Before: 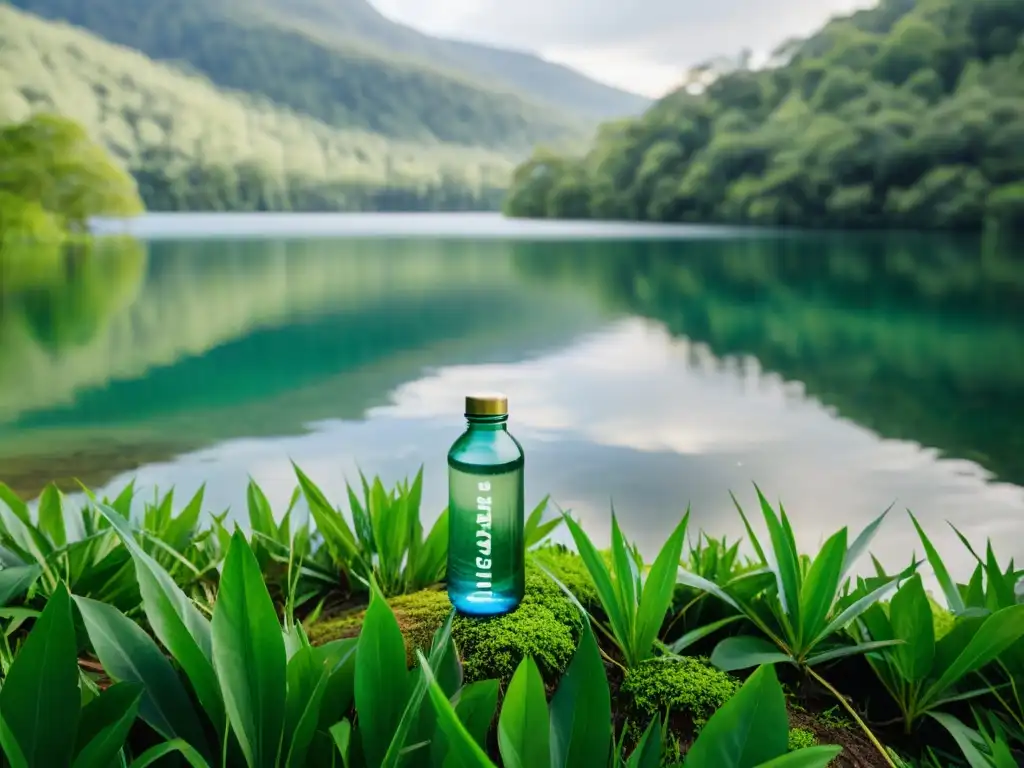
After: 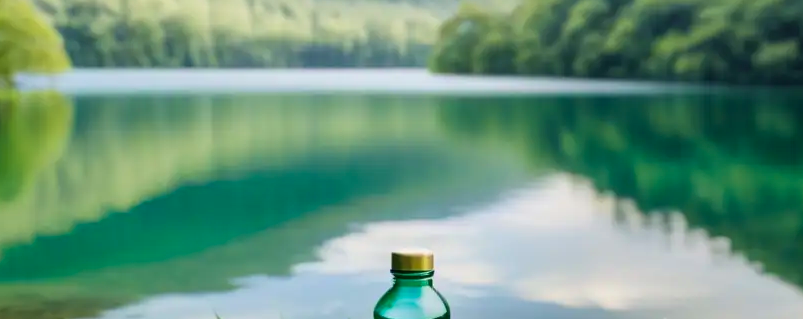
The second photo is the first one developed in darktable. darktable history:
crop: left 7.265%, top 18.807%, right 14.299%, bottom 39.651%
color zones: curves: ch1 [(0, 0.513) (0.143, 0.524) (0.286, 0.511) (0.429, 0.506) (0.571, 0.503) (0.714, 0.503) (0.857, 0.508) (1, 0.513)]
velvia: on, module defaults
